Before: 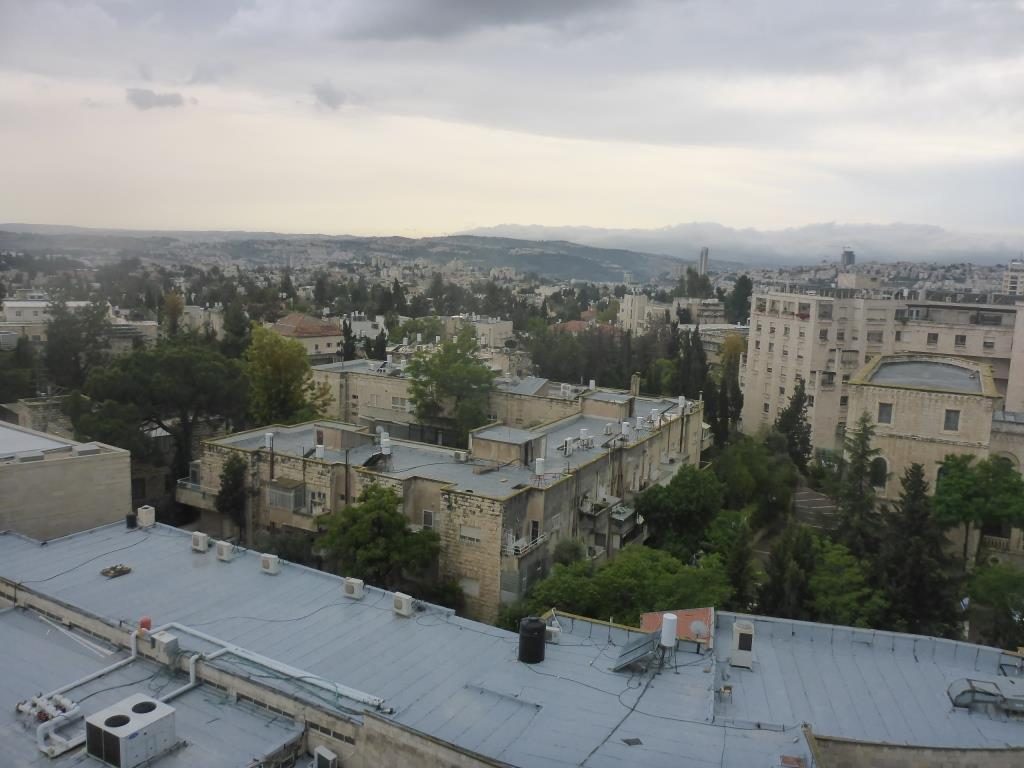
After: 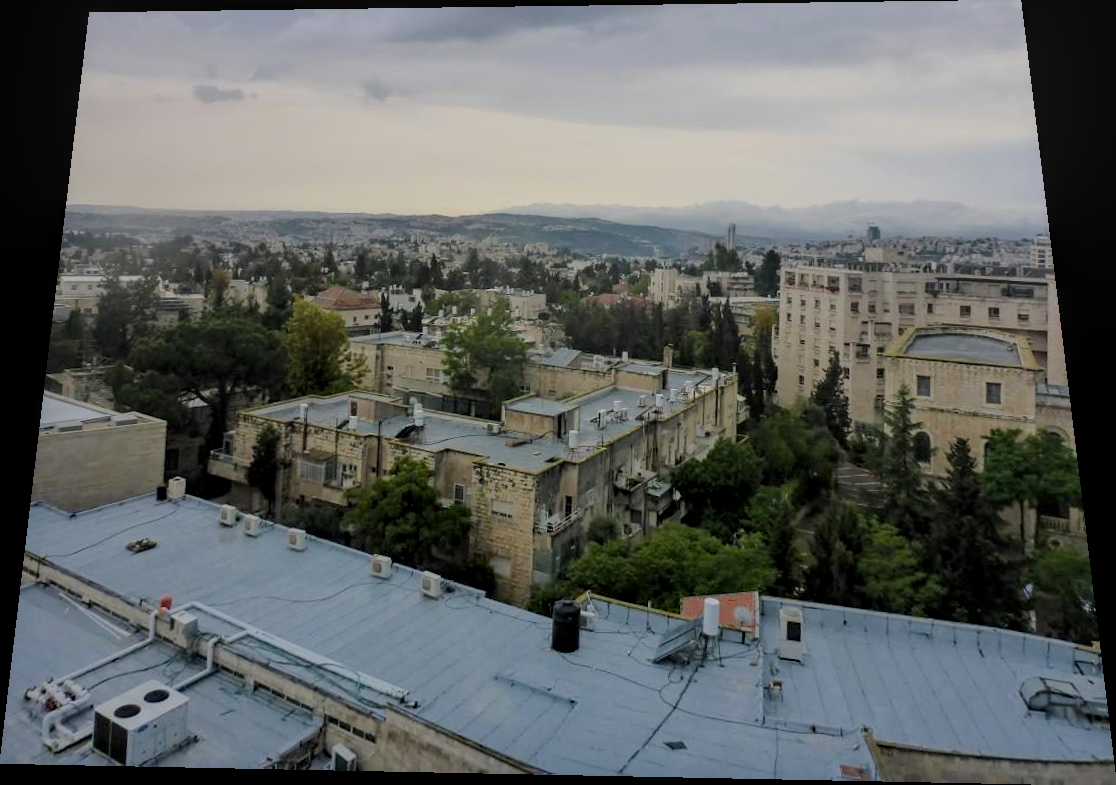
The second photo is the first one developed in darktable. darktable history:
filmic rgb: black relative exposure -7.65 EV, white relative exposure 4.56 EV, hardness 3.61
rotate and perspective: rotation 0.128°, lens shift (vertical) -0.181, lens shift (horizontal) -0.044, shear 0.001, automatic cropping off
local contrast: on, module defaults
color balance rgb: linear chroma grading › global chroma 6.48%, perceptual saturation grading › global saturation 12.96%, global vibrance 6.02%
haze removal: compatibility mode true, adaptive false
